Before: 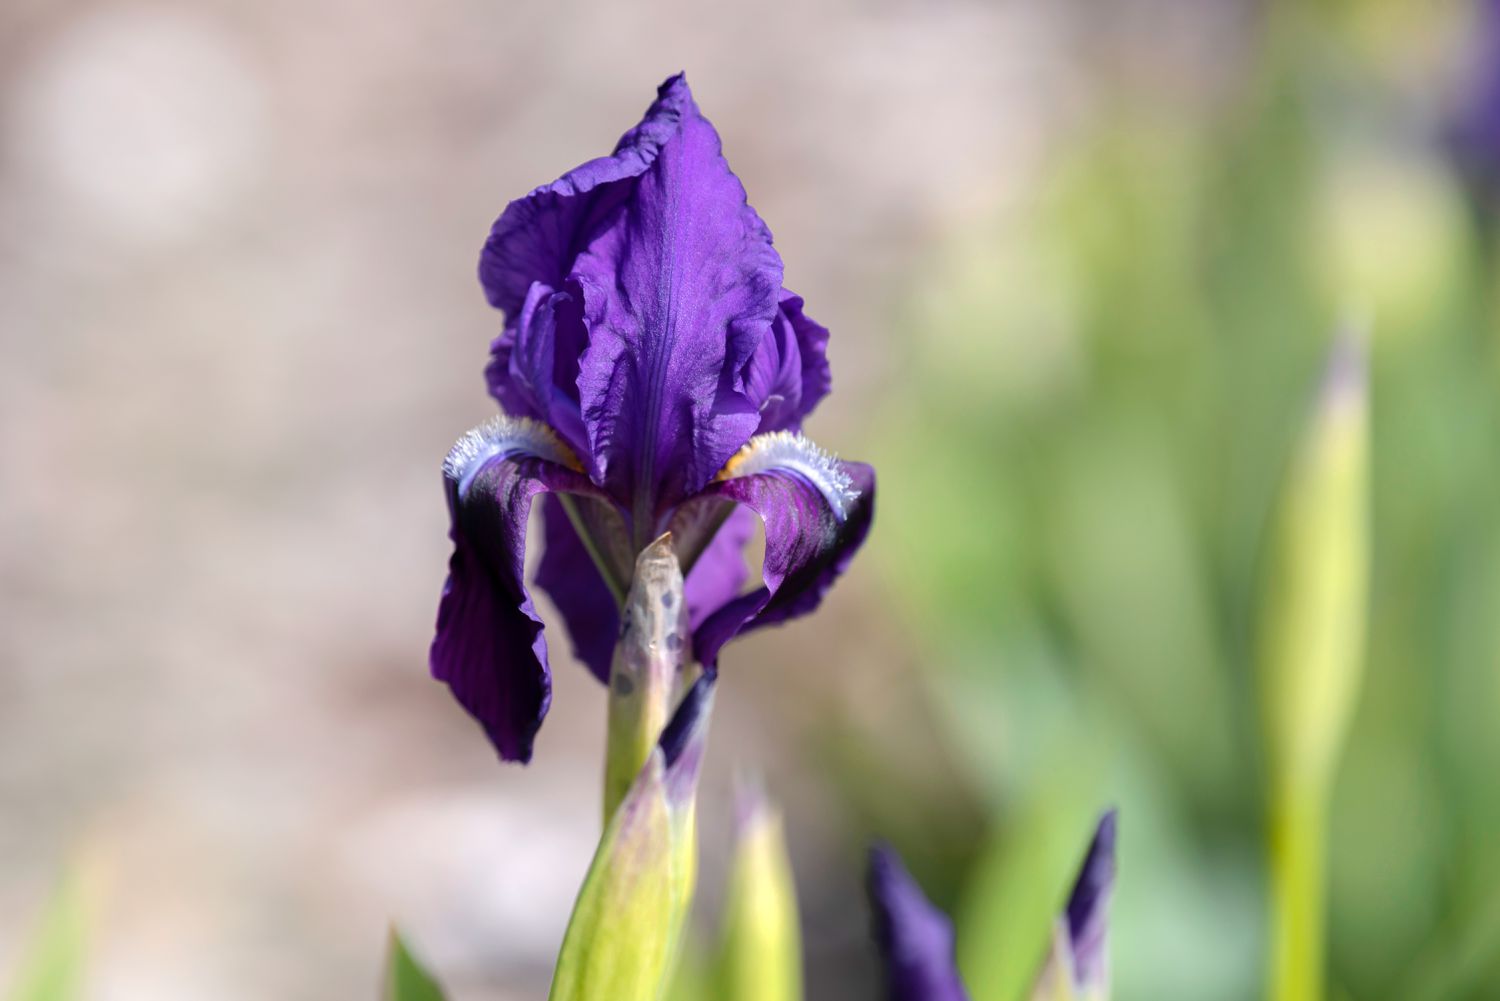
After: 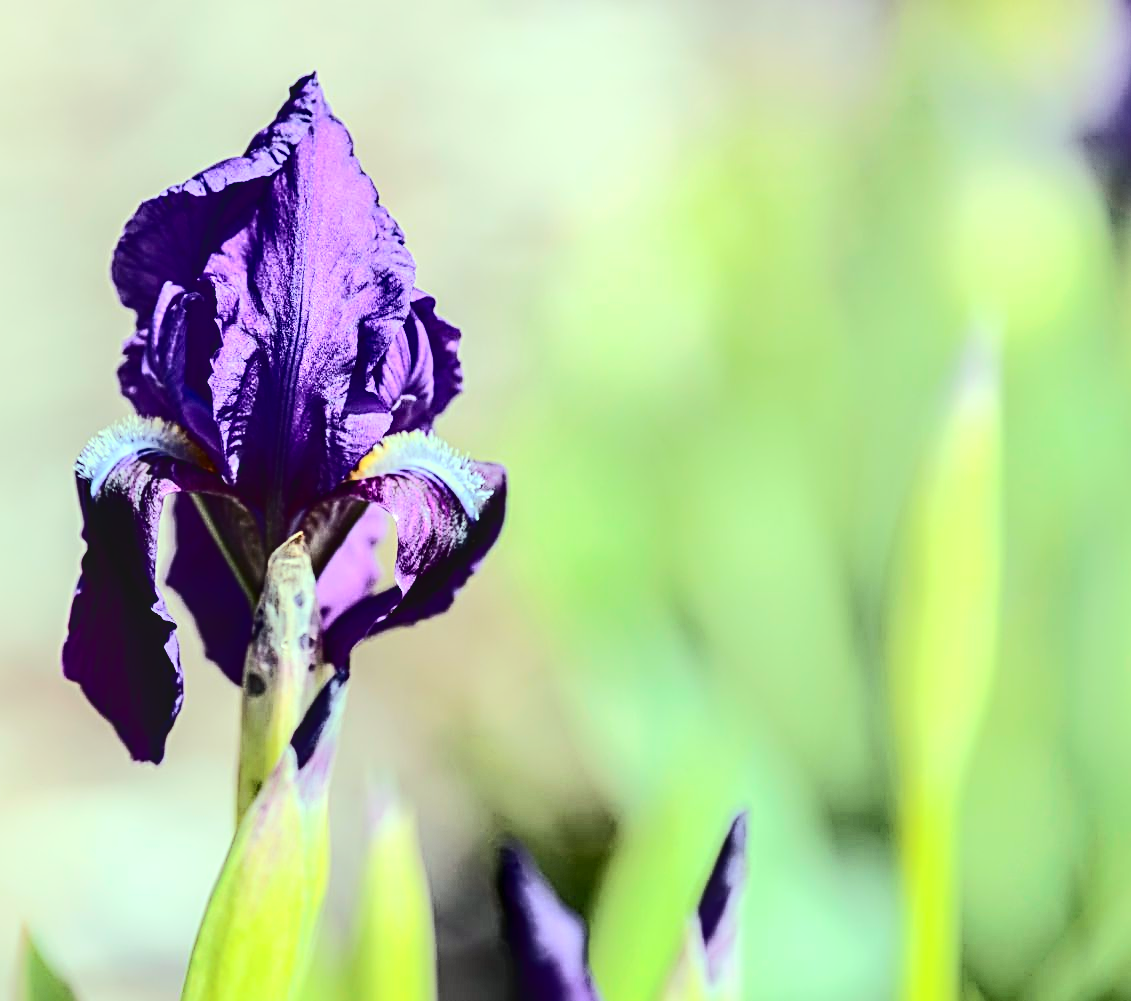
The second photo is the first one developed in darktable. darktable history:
crop and rotate: left 24.575%
color balance rgb: highlights gain › luminance 15.574%, highlights gain › chroma 6.968%, highlights gain › hue 128.82°, perceptual saturation grading › global saturation 9.723%
sharpen: radius 2.836, amount 0.702
local contrast: on, module defaults
tone curve: curves: ch0 [(0, 0) (0.086, 0.006) (0.148, 0.021) (0.245, 0.105) (0.374, 0.401) (0.444, 0.631) (0.778, 0.915) (1, 1)], color space Lab, independent channels, preserve colors none
